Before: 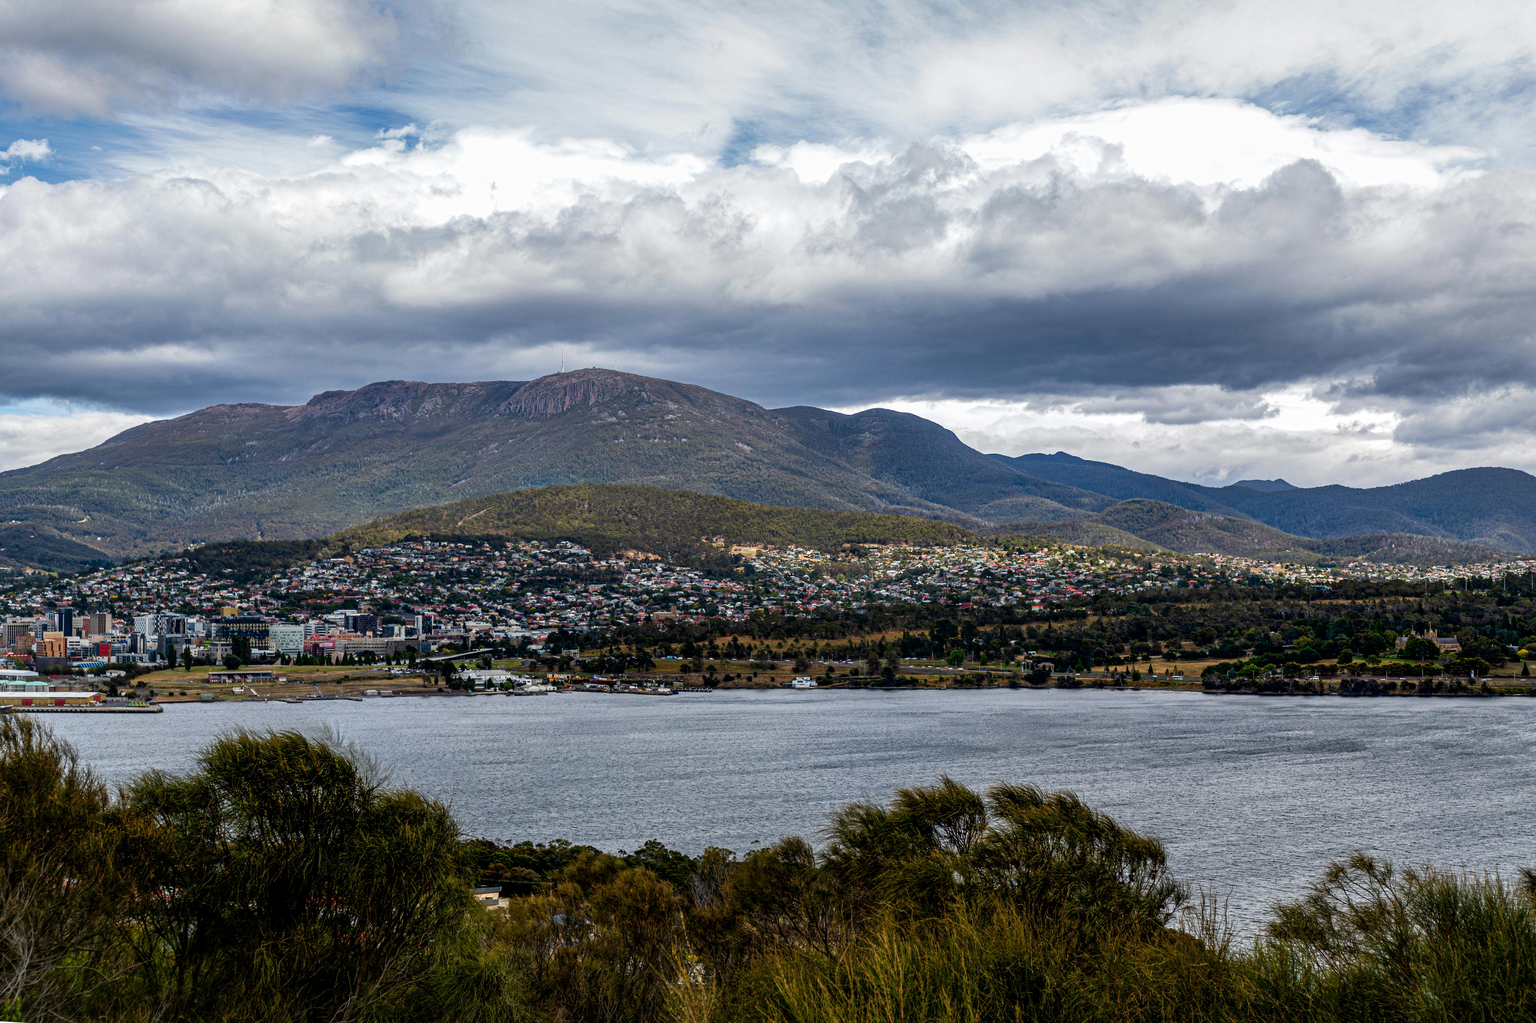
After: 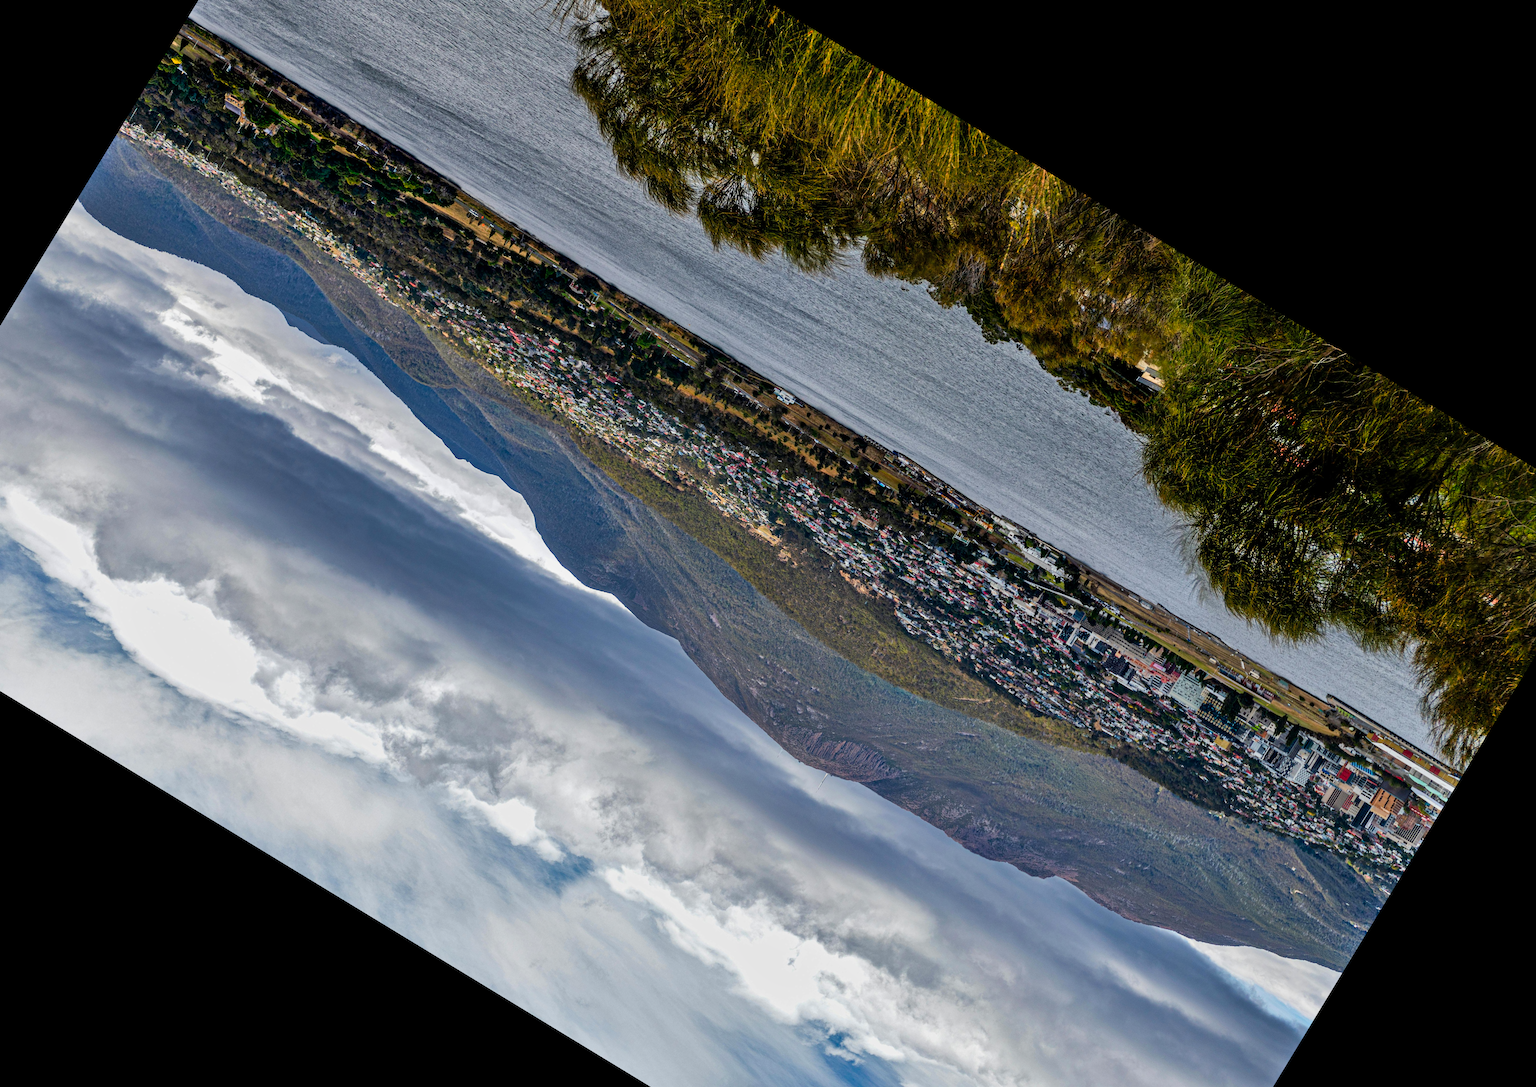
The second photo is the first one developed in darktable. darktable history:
color balance rgb: perceptual saturation grading › global saturation 10%, global vibrance 10%
crop and rotate: angle 148.68°, left 9.111%, top 15.603%, right 4.588%, bottom 17.041%
exposure: exposure -0.151 EV, compensate highlight preservation false
tone equalizer: on, module defaults
base curve: preserve colors none
rotate and perspective: crop left 0, crop top 0
shadows and highlights: soften with gaussian
